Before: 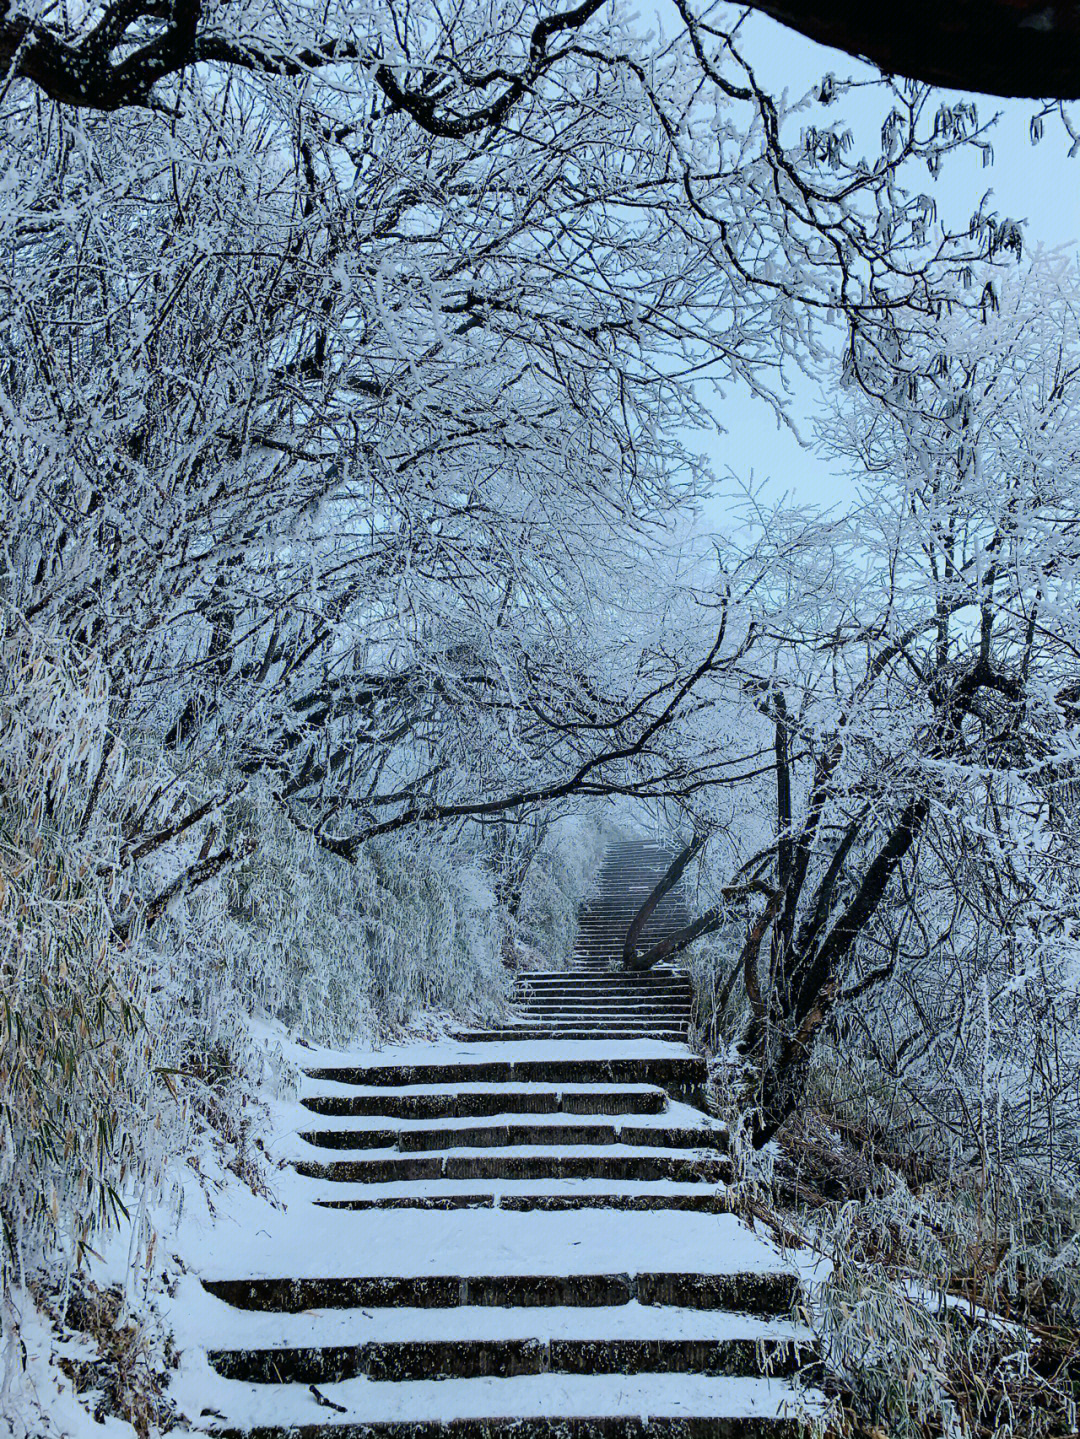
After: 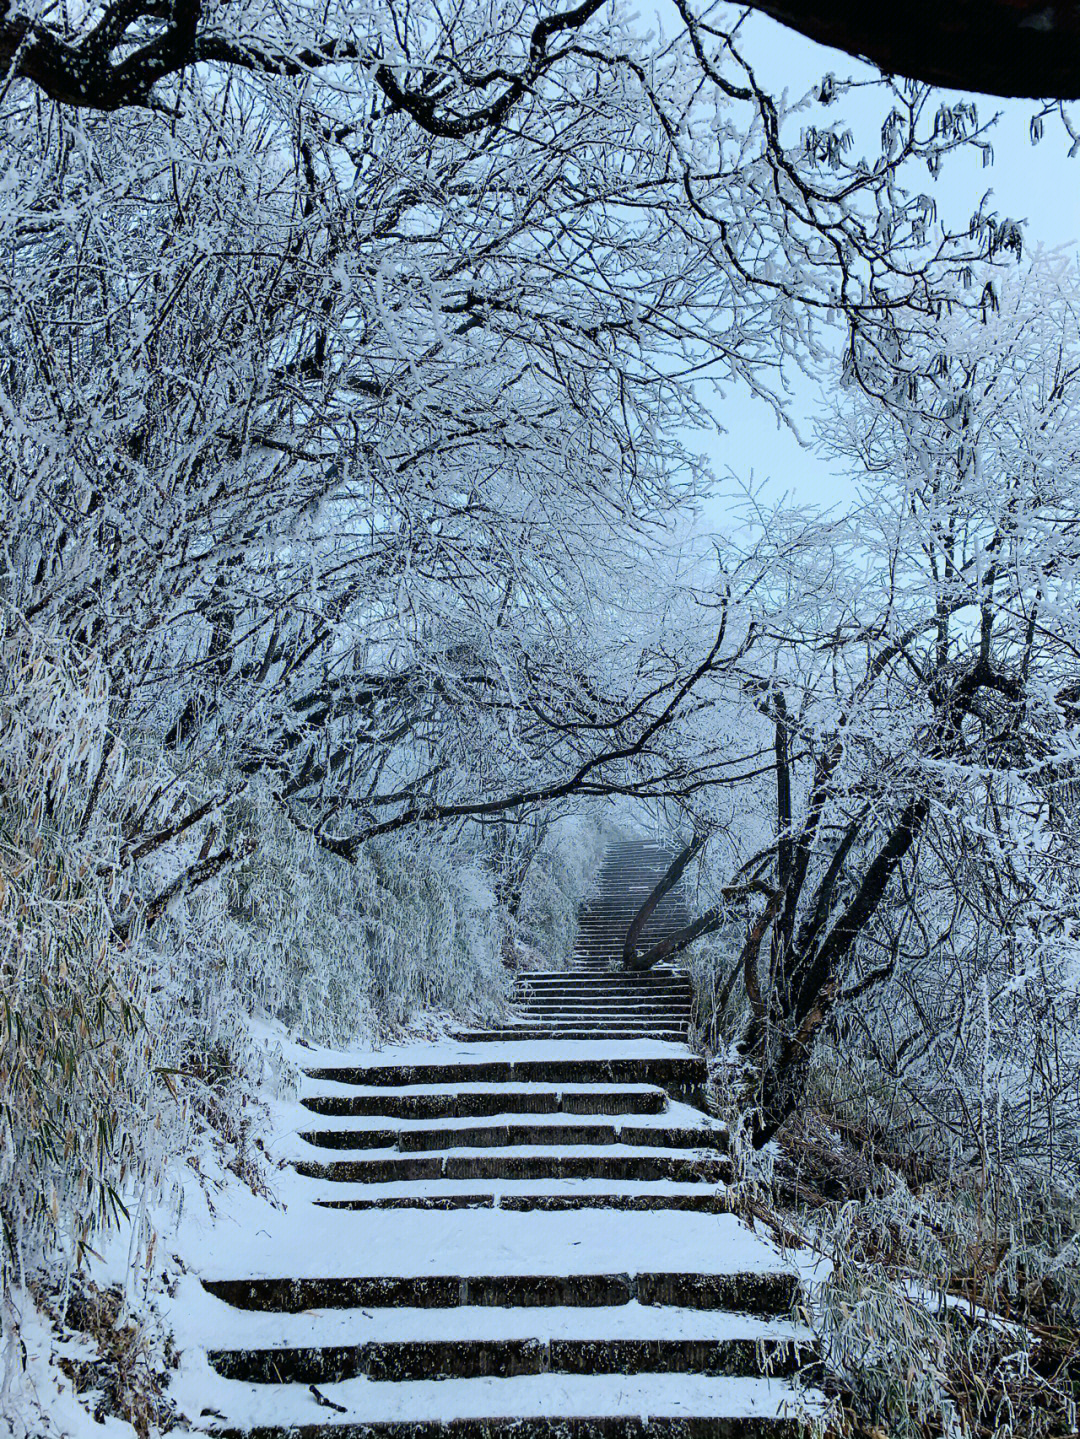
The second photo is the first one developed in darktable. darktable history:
shadows and highlights: shadows 0.874, highlights 38.67
